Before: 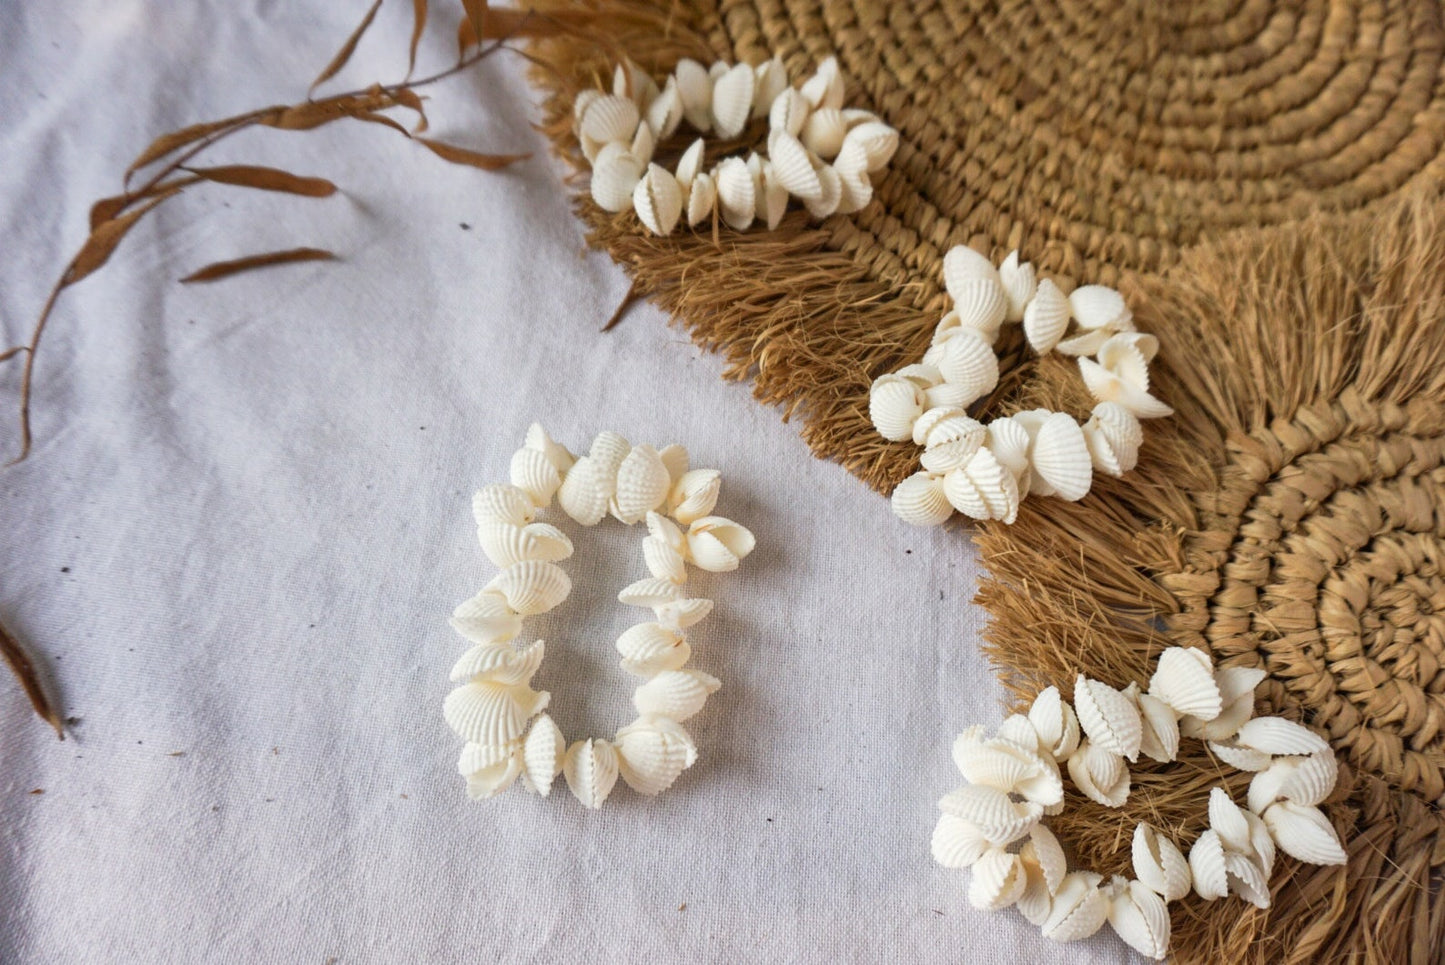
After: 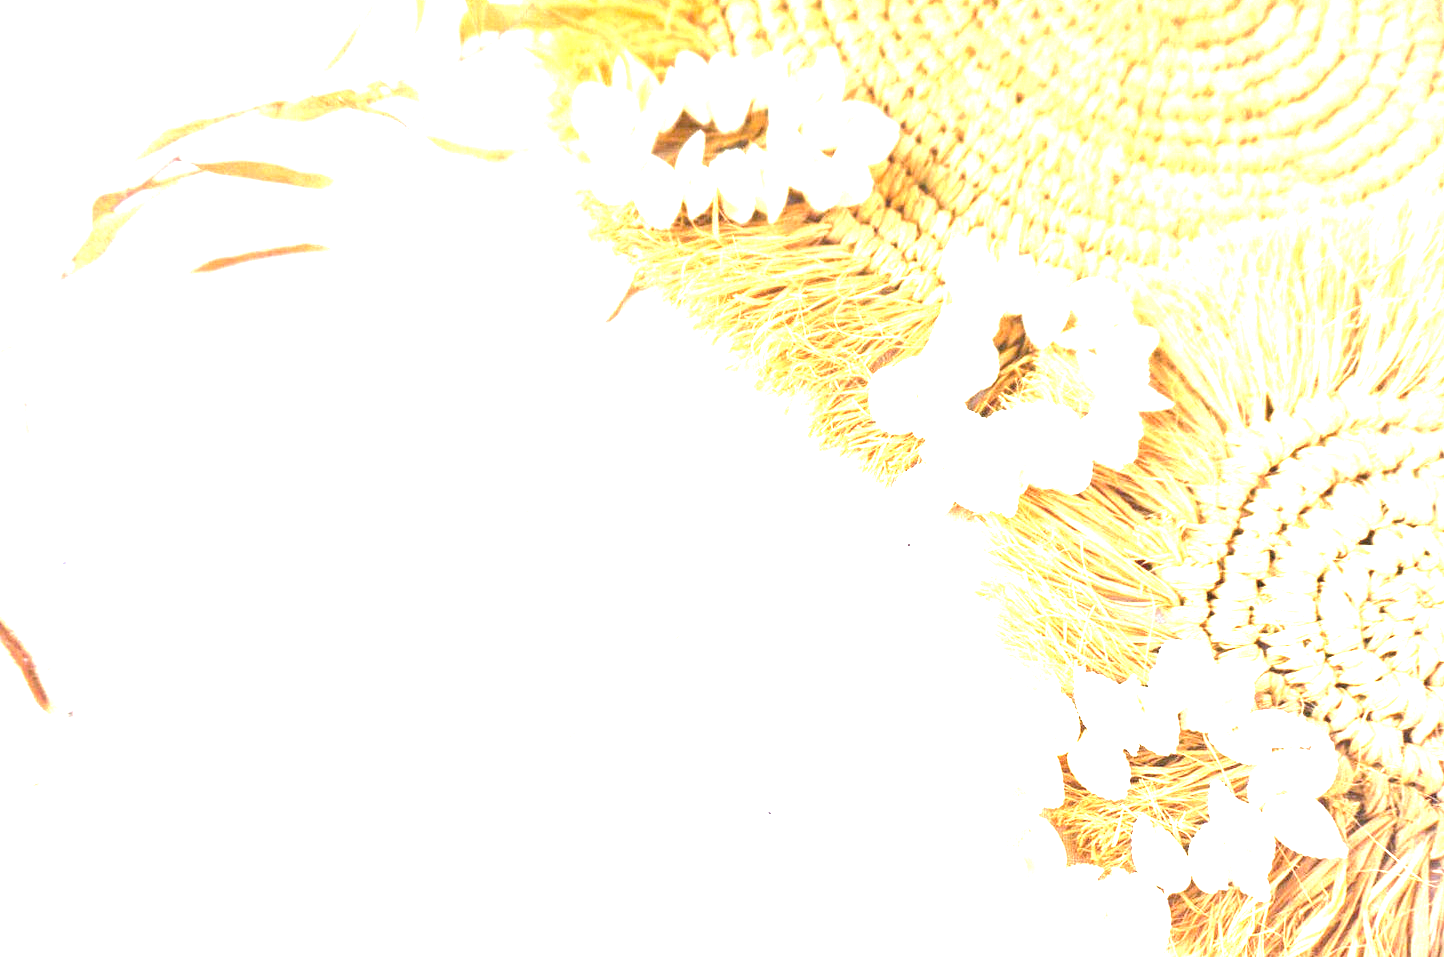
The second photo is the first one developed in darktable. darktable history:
contrast equalizer: octaves 7, y [[0.524, 0.538, 0.547, 0.548, 0.538, 0.524], [0.5 ×6], [0.5 ×6], [0 ×6], [0 ×6]], mix -0.986
crop: top 0.792%, right 0.058%
exposure: black level correction 0, exposure 4.094 EV, compensate exposure bias true, compensate highlight preservation false
